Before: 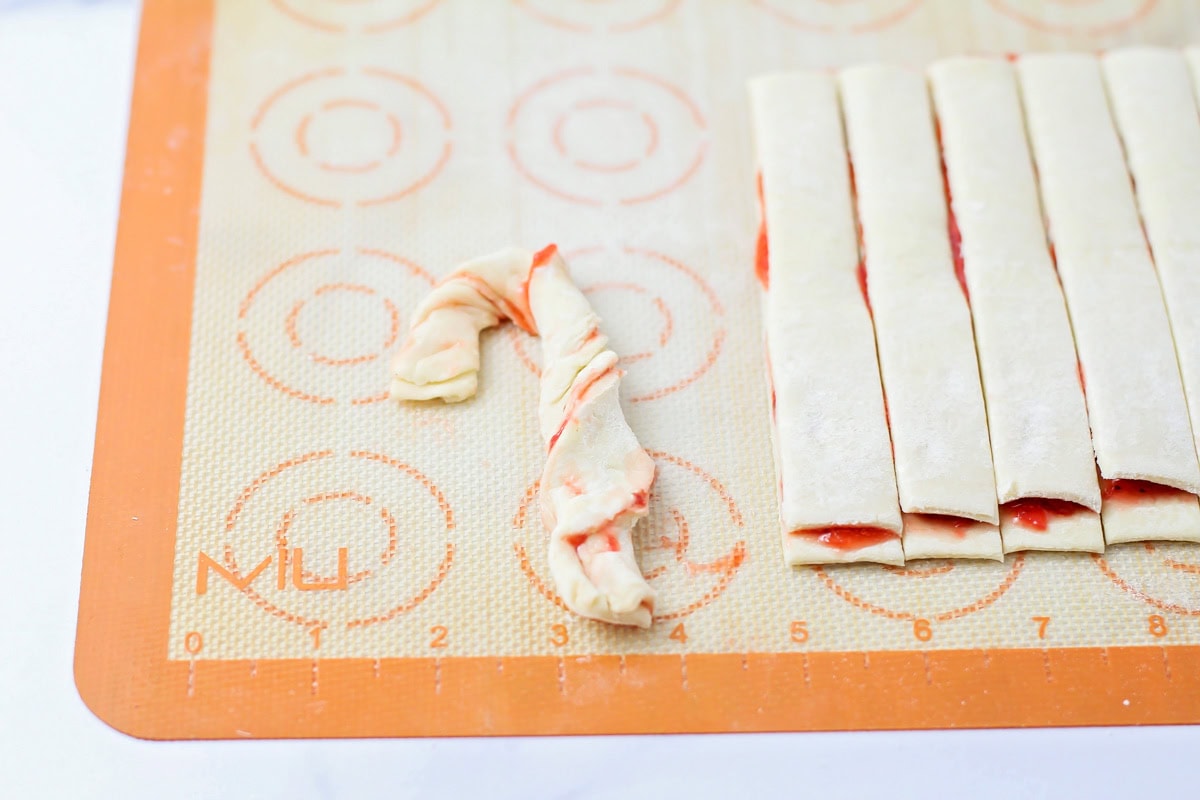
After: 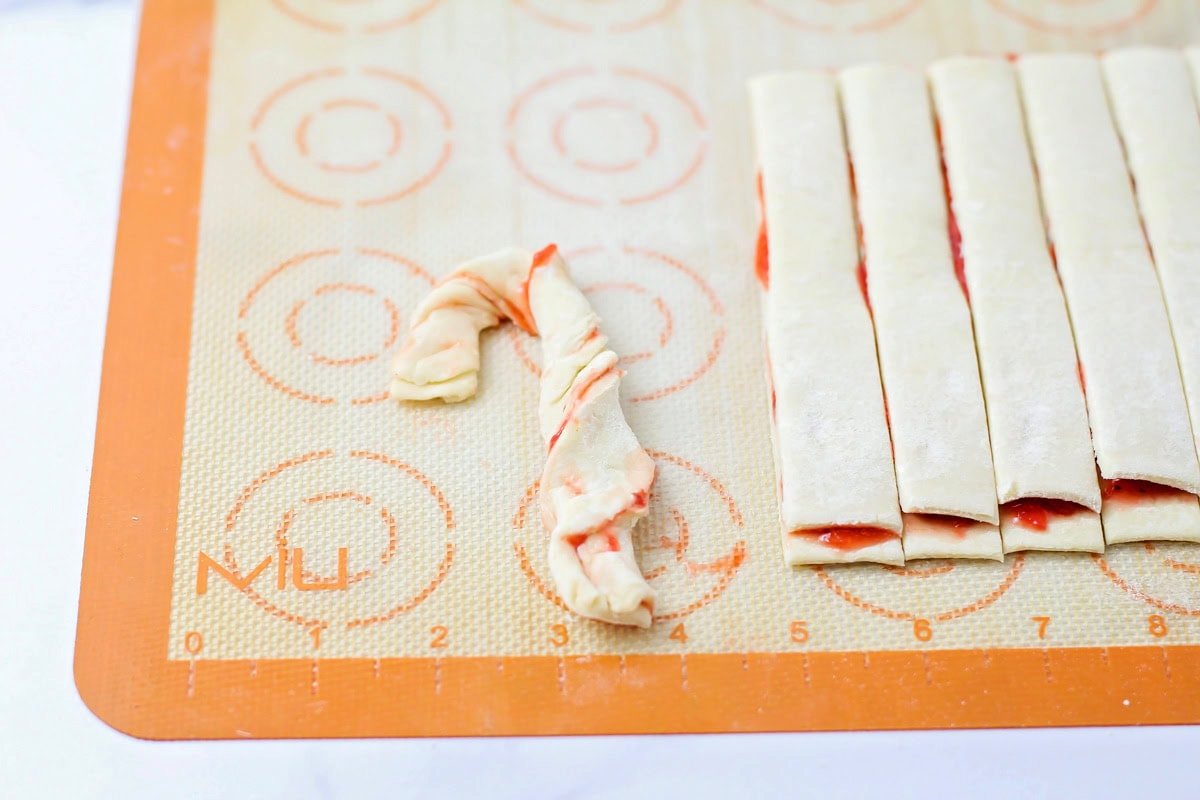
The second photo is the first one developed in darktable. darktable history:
color balance rgb: power › luminance -14.969%, global offset › luminance 0.276%, global offset › hue 168.71°, perceptual saturation grading › global saturation 2.97%, perceptual brilliance grading › mid-tones 9.888%, perceptual brilliance grading › shadows 14.563%, global vibrance 20%
